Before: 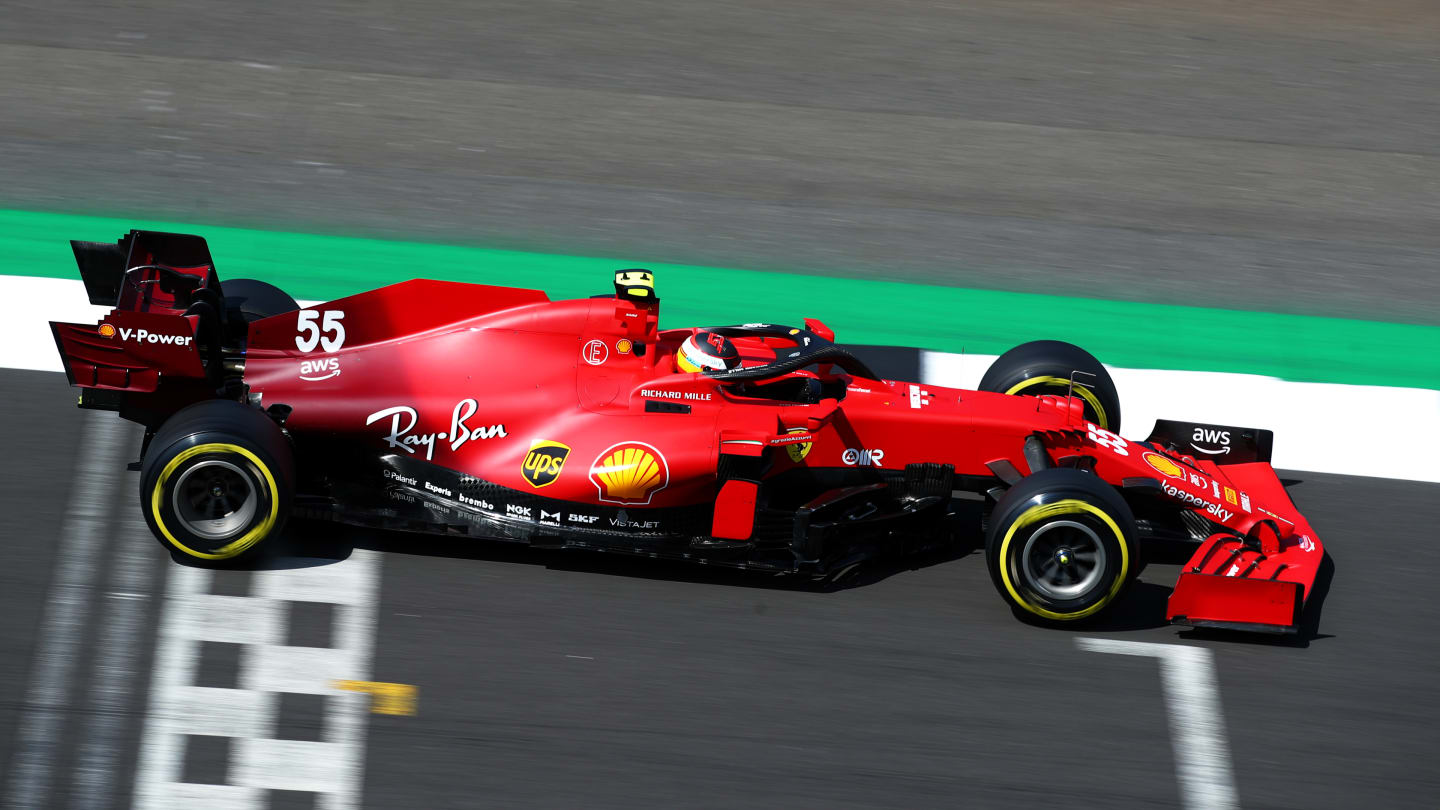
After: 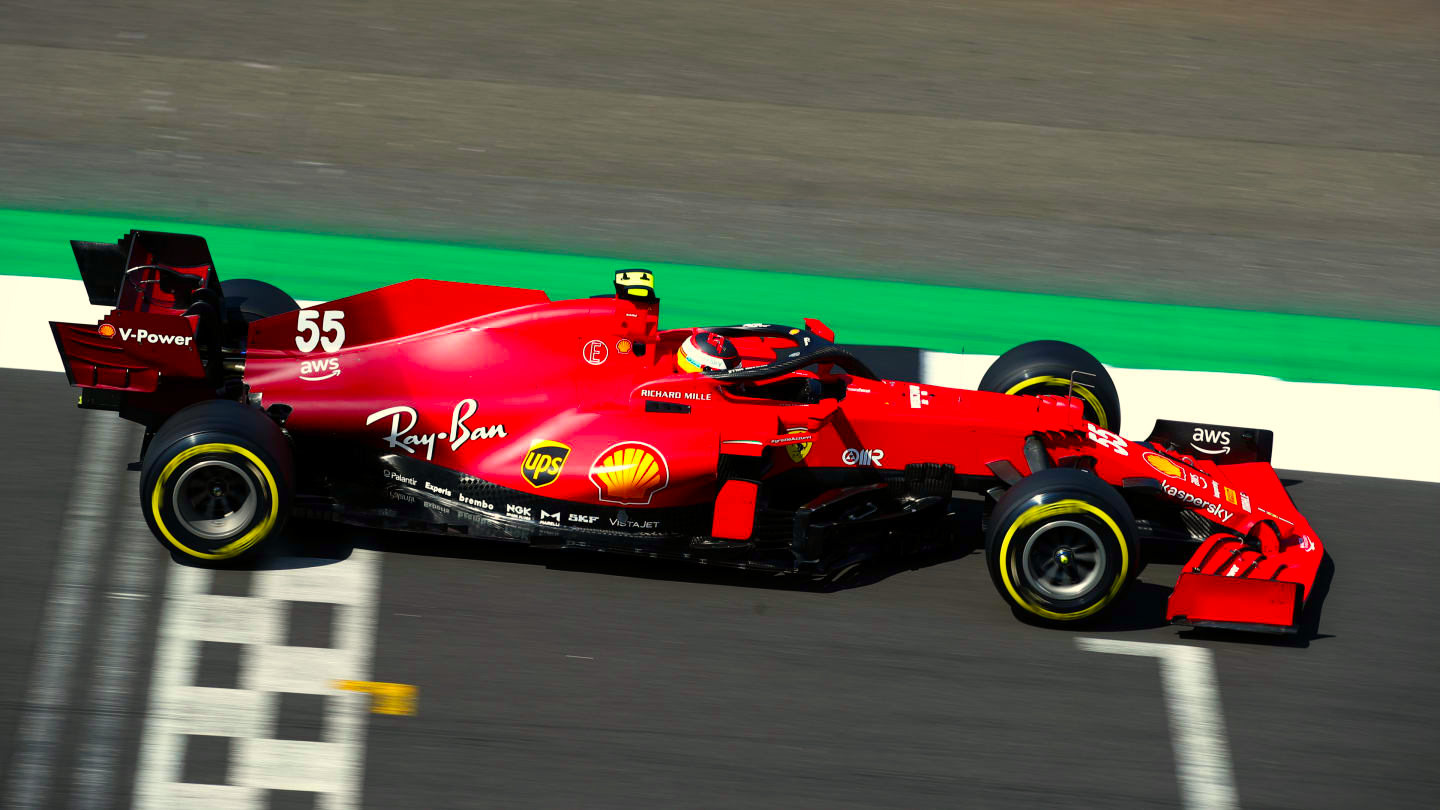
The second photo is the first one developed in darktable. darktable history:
shadows and highlights: shadows 22.7, highlights -48.71, soften with gaussian
contrast brightness saturation: brightness -0.02, saturation 0.35
vignetting: fall-off start 100%, brightness -0.282, width/height ratio 1.31
white balance: red 1.029, blue 0.92
